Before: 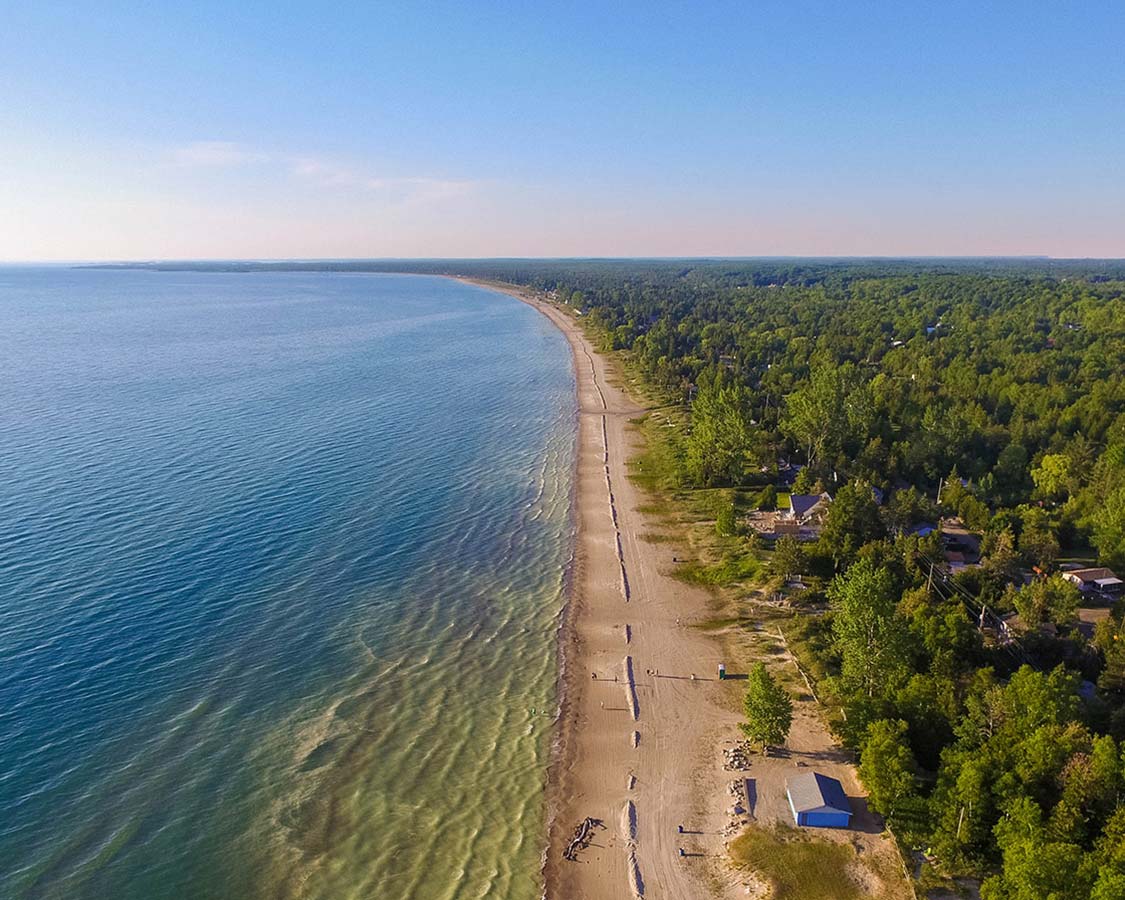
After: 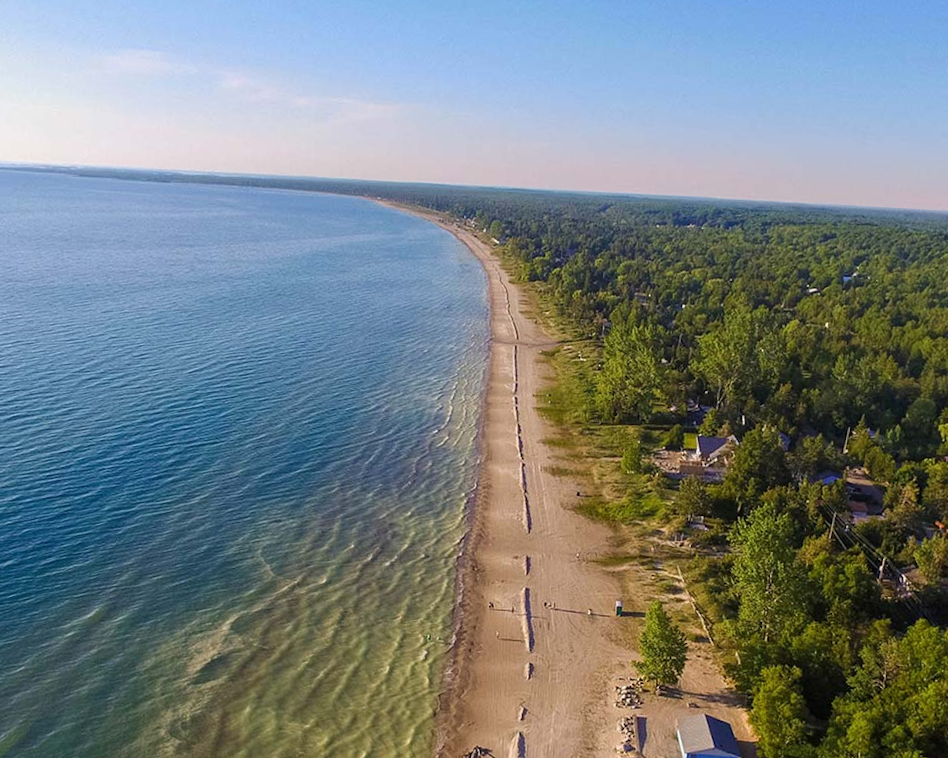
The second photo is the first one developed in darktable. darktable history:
crop and rotate: angle -3.27°, left 5.094%, top 5.156%, right 4.688%, bottom 4.736%
